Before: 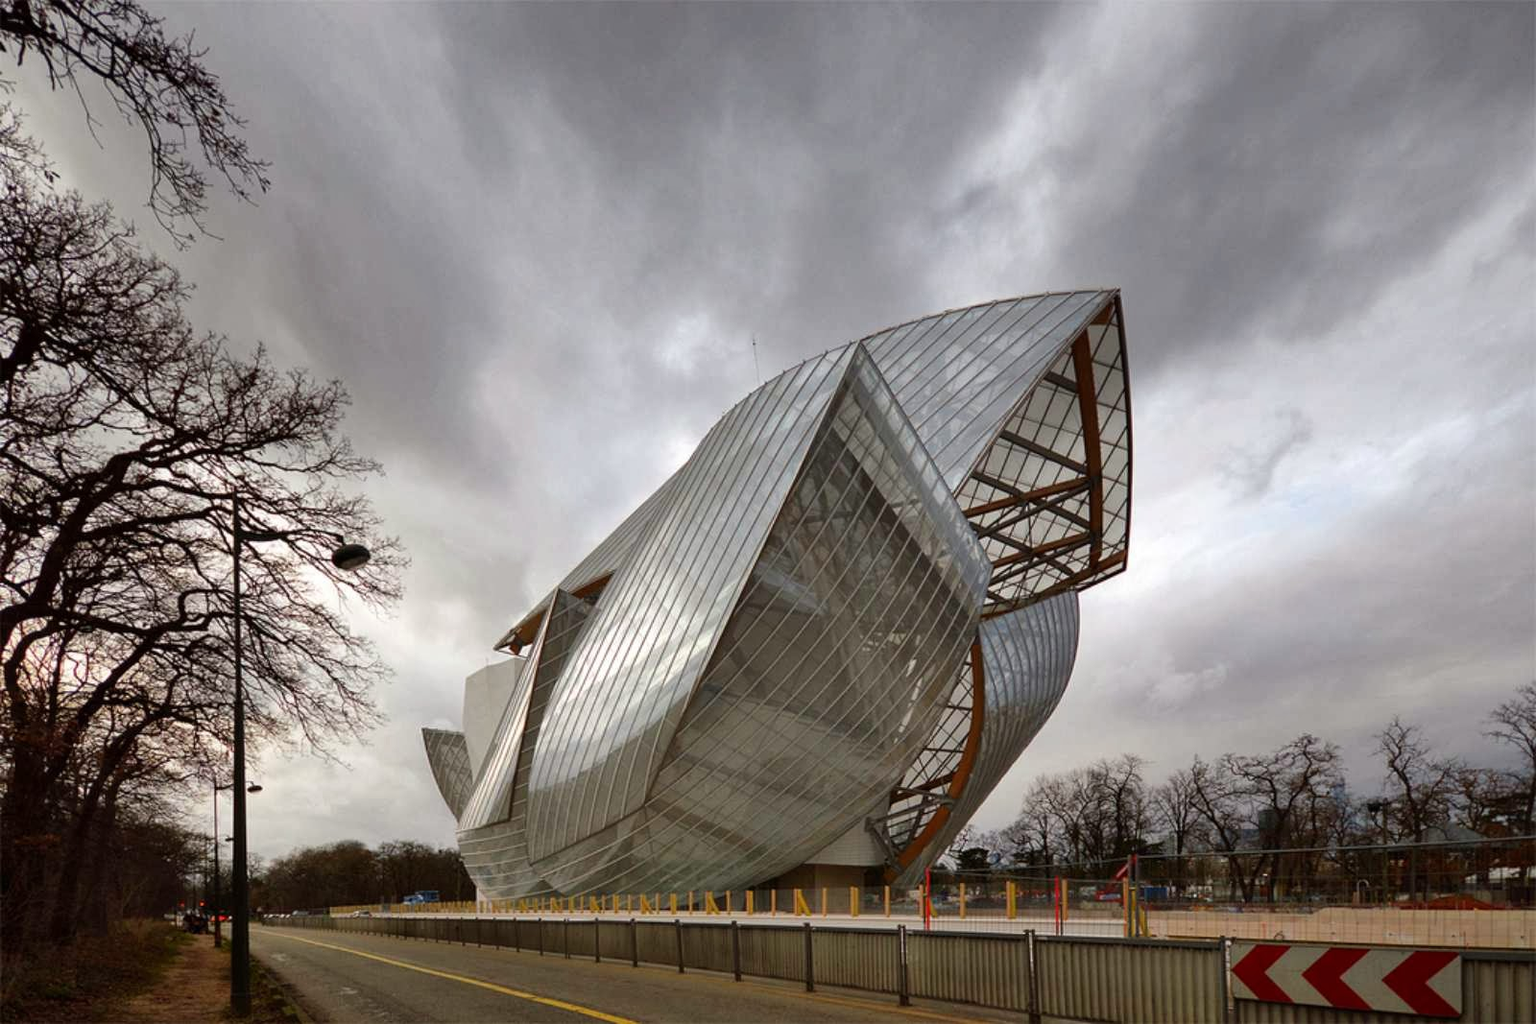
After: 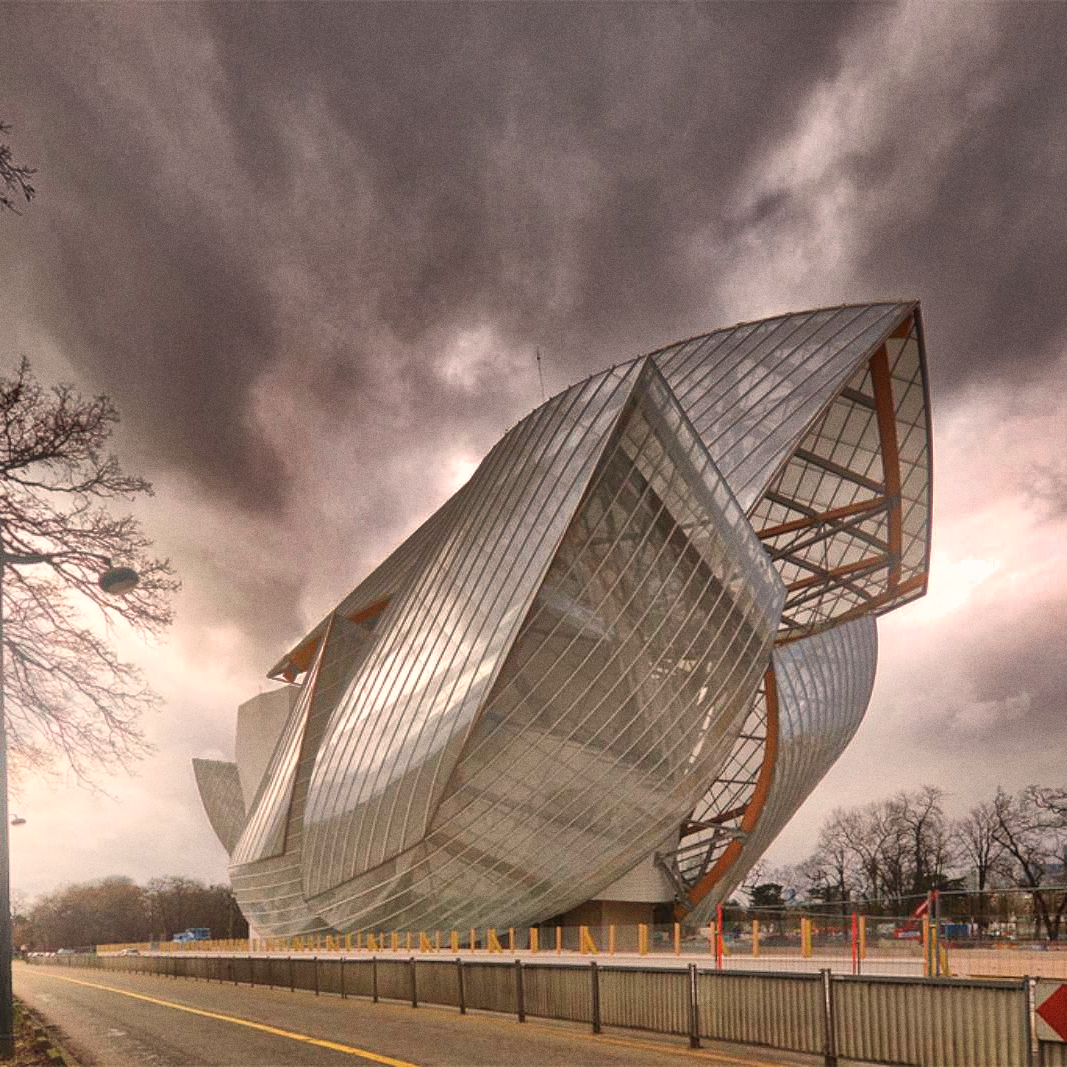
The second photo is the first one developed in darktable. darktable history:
shadows and highlights: radius 123.98, shadows 100, white point adjustment -3, highlights -100, highlights color adjustment 89.84%, soften with gaussian
bloom: on, module defaults
grain: strength 26%
color correction: saturation 0.85
white balance: red 1.127, blue 0.943
exposure: black level correction 0, exposure 1.1 EV, compensate highlight preservation false
tone equalizer: -8 EV -0.002 EV, -7 EV 0.005 EV, -6 EV -0.008 EV, -5 EV 0.007 EV, -4 EV -0.042 EV, -3 EV -0.233 EV, -2 EV -0.662 EV, -1 EV -0.983 EV, +0 EV -0.969 EV, smoothing diameter 2%, edges refinement/feathering 20, mask exposure compensation -1.57 EV, filter diffusion 5
crop and rotate: left 15.446%, right 17.836%
